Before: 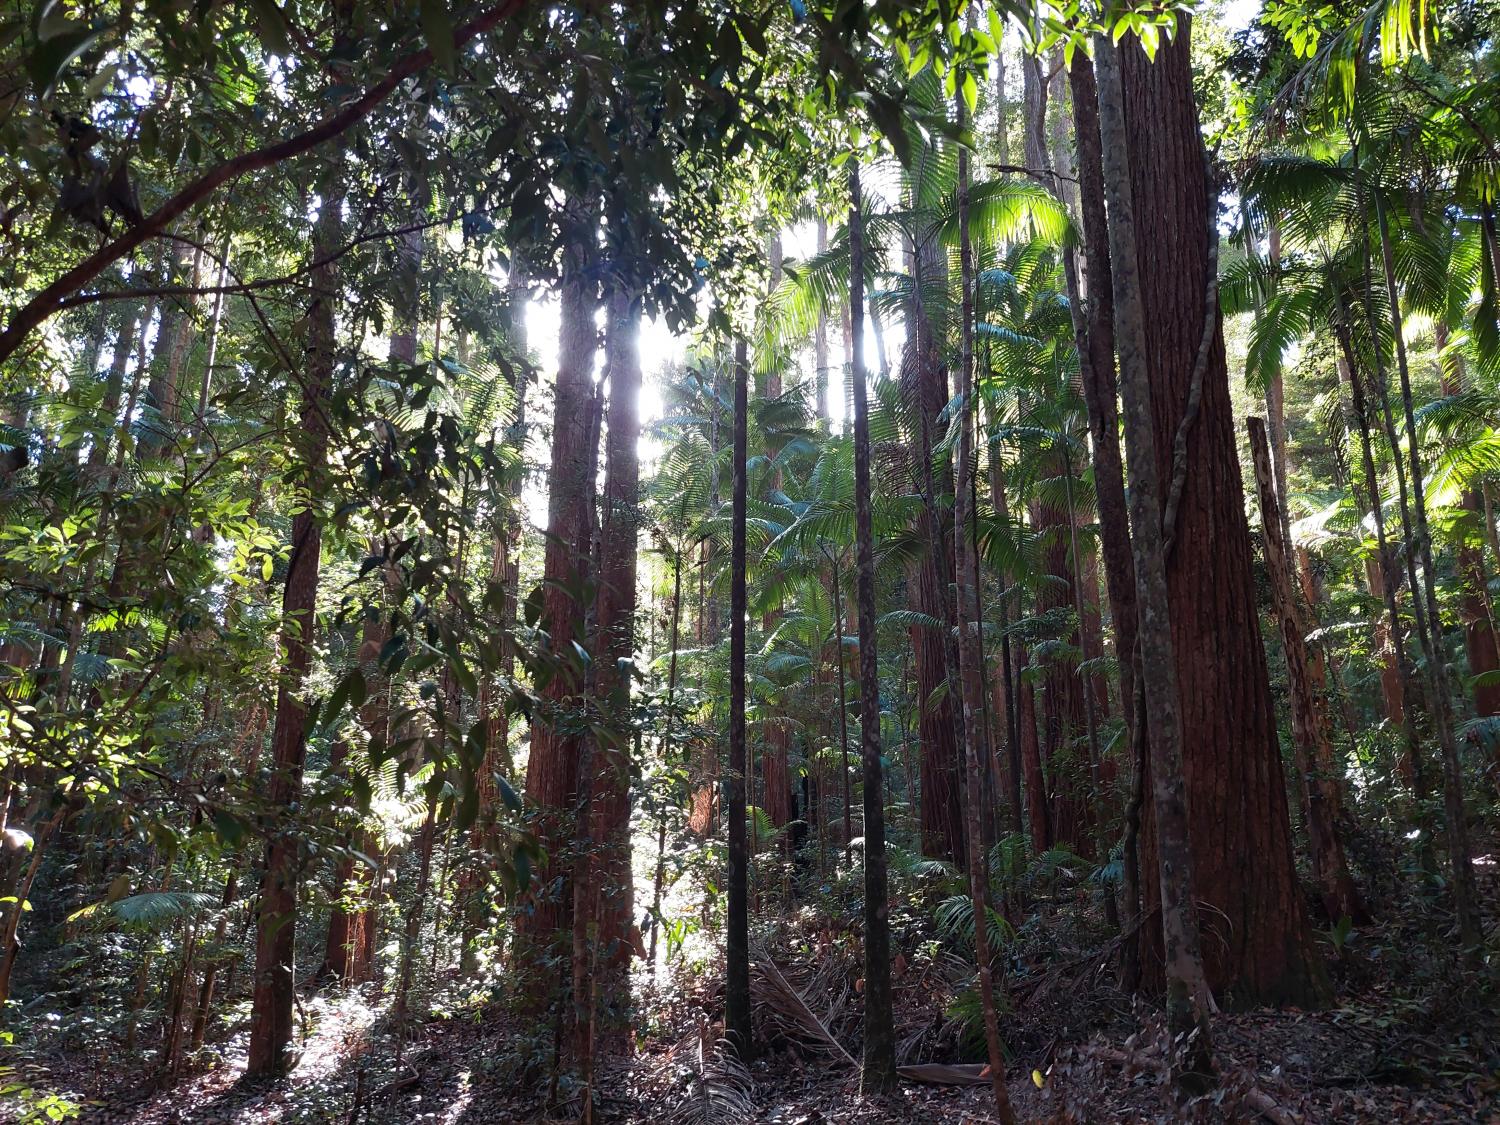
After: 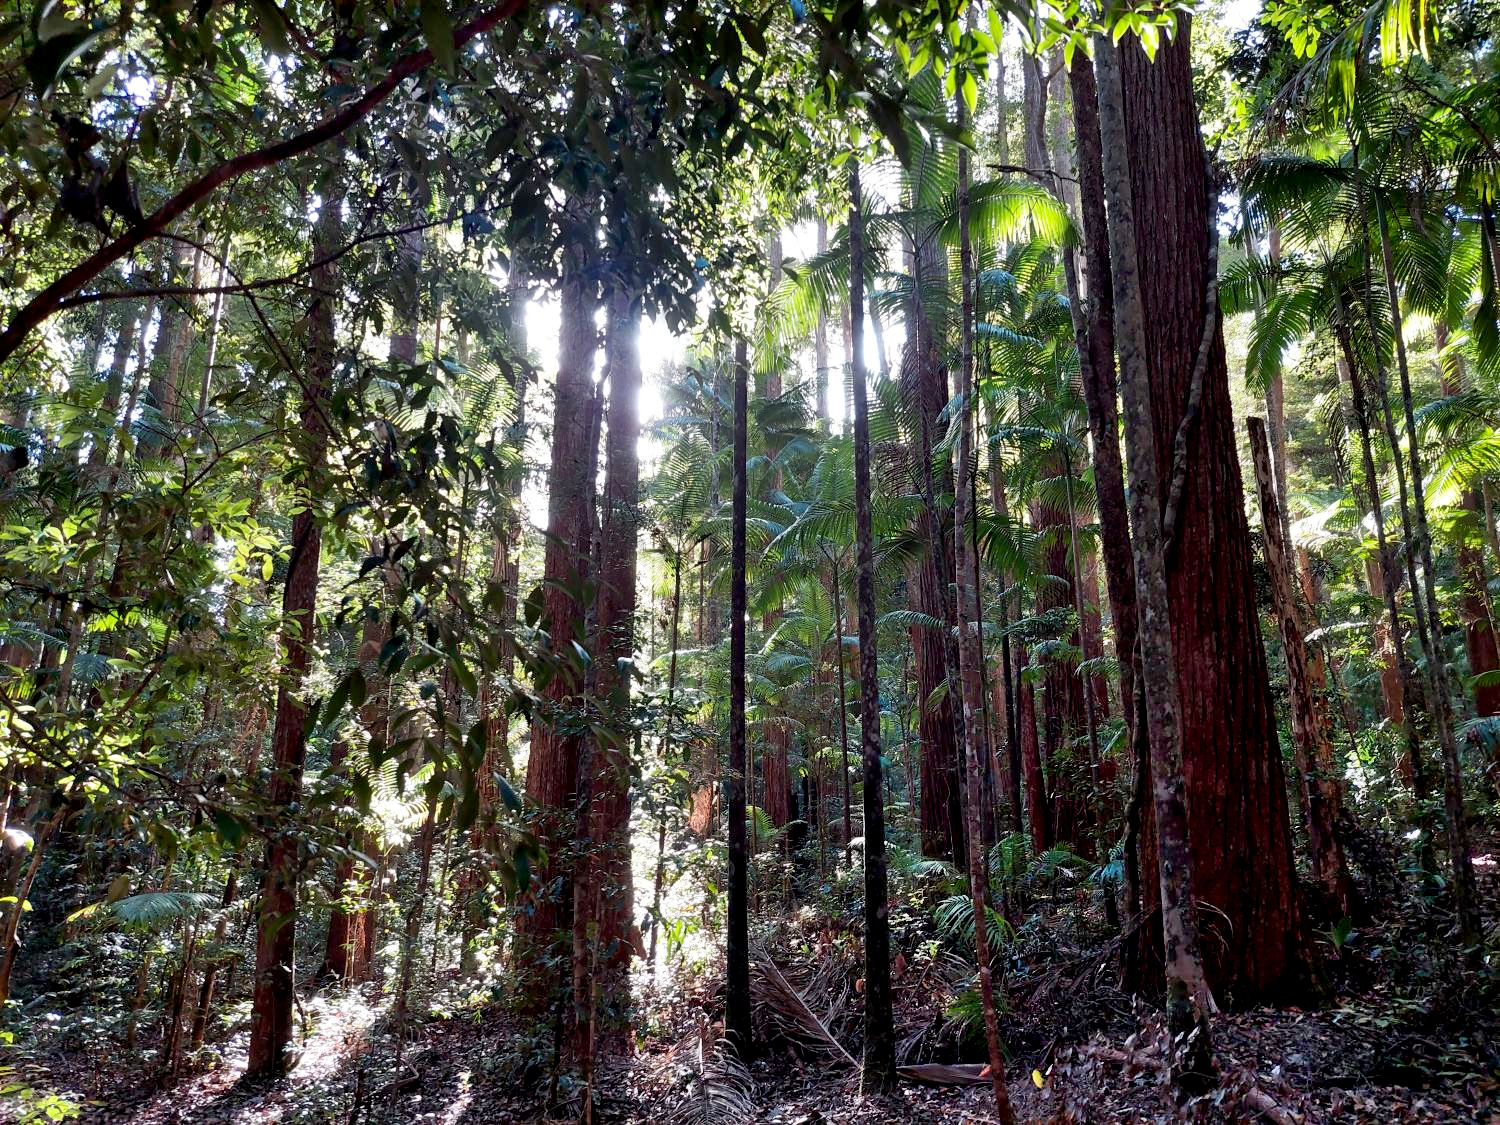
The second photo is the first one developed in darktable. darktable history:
exposure: black level correction 0.009, exposure 0.014 EV, compensate highlight preservation false
shadows and highlights: radius 100.41, shadows 50.55, highlights -64.36, highlights color adjustment 49.82%, soften with gaussian
